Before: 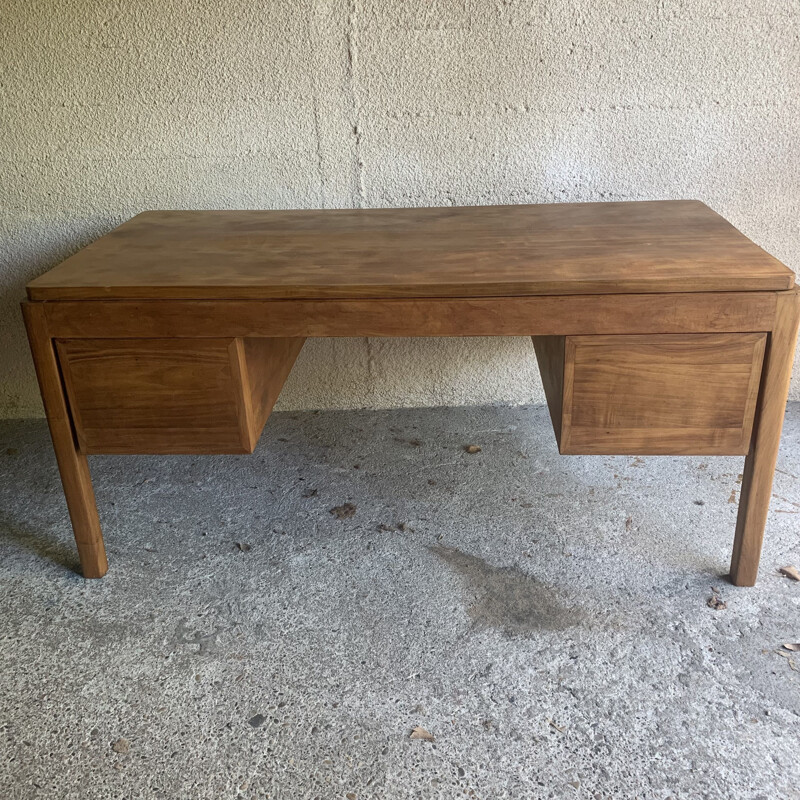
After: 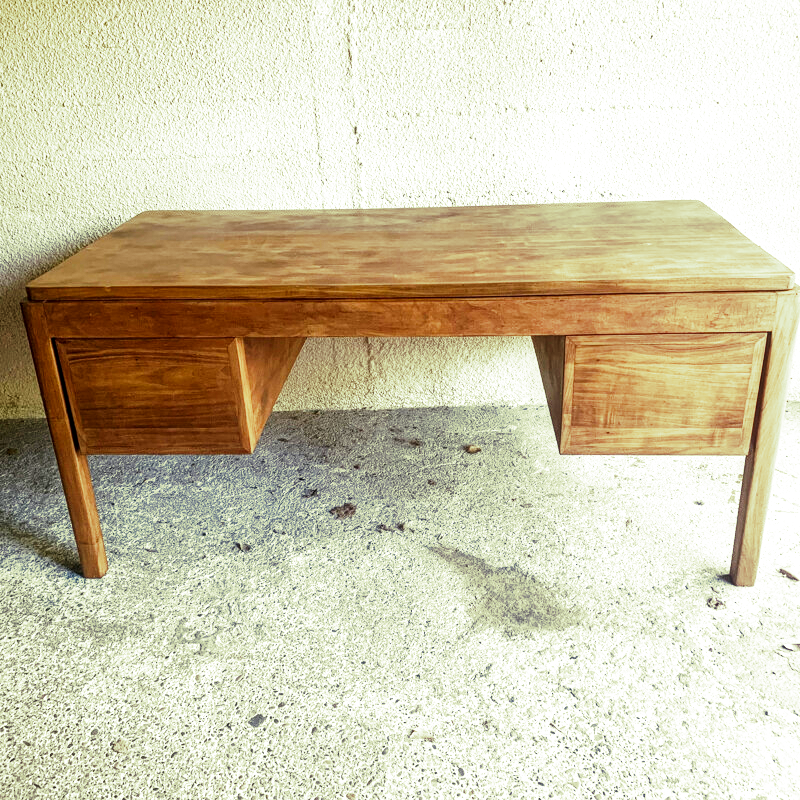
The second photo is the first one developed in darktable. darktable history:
split-toning: shadows › hue 290.82°, shadows › saturation 0.34, highlights › saturation 0.38, balance 0, compress 50%
exposure: exposure 0.128 EV, compensate highlight preservation false
local contrast: on, module defaults
base curve: curves: ch0 [(0, 0) (0.007, 0.004) (0.027, 0.03) (0.046, 0.07) (0.207, 0.54) (0.442, 0.872) (0.673, 0.972) (1, 1)], preserve colors none
